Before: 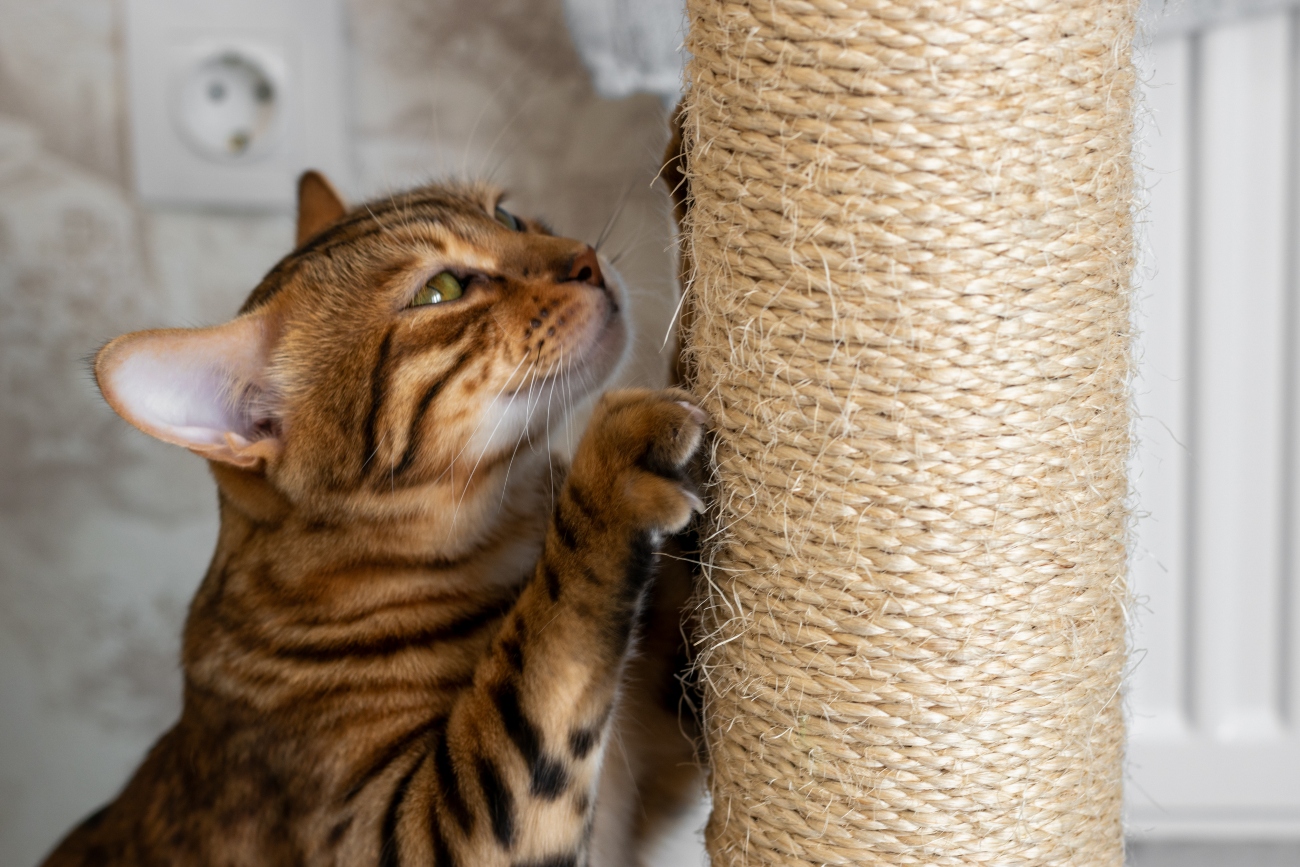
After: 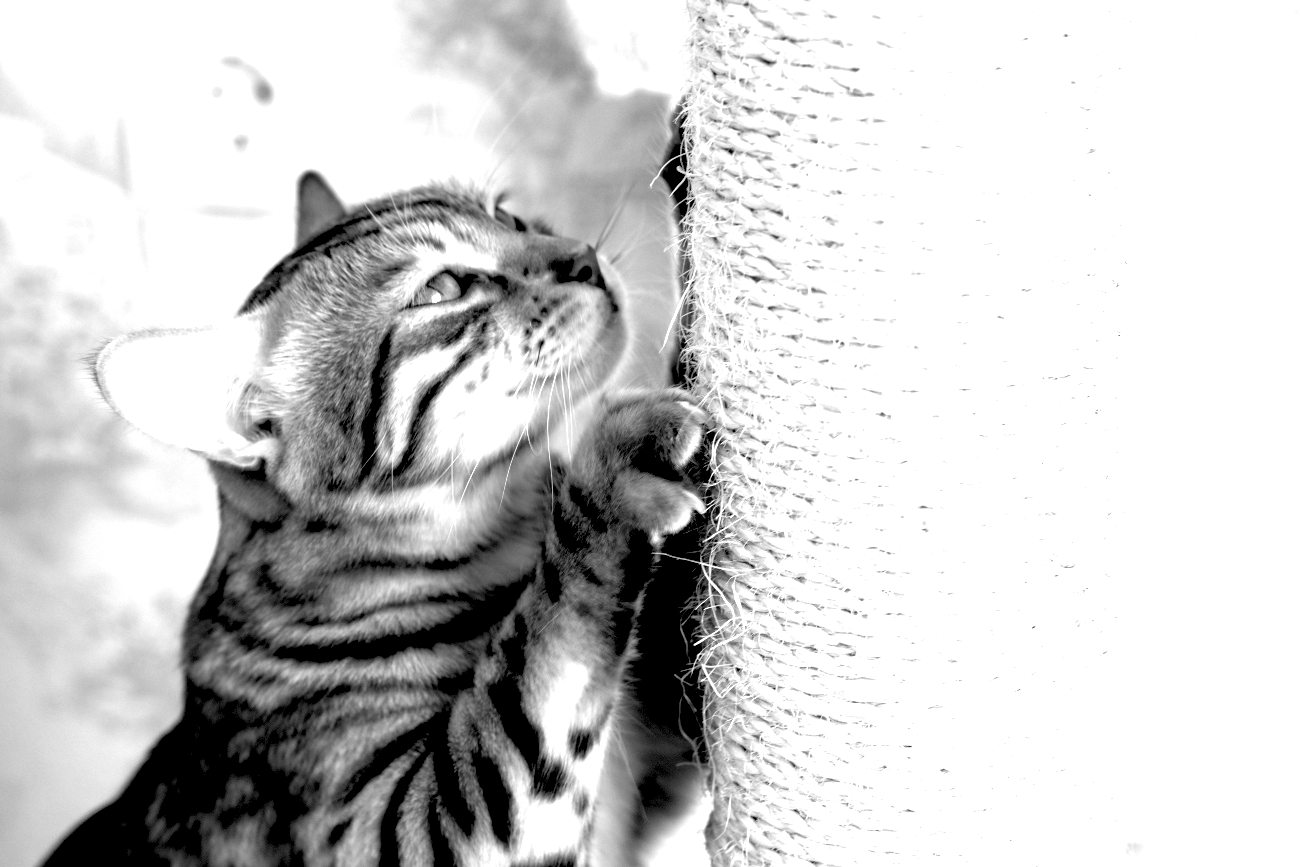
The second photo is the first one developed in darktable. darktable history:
color correction: saturation 0.5
exposure: black level correction 0.016, exposure 1.774 EV, compensate highlight preservation false
monochrome: on, module defaults
